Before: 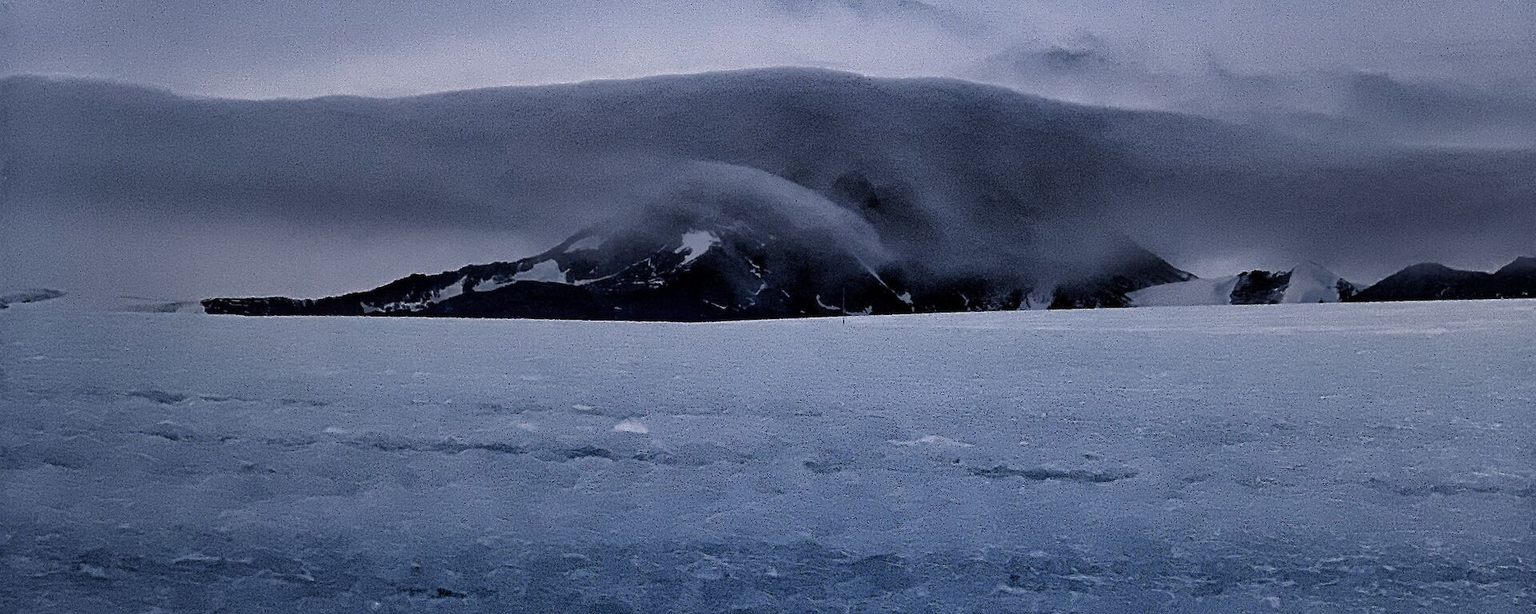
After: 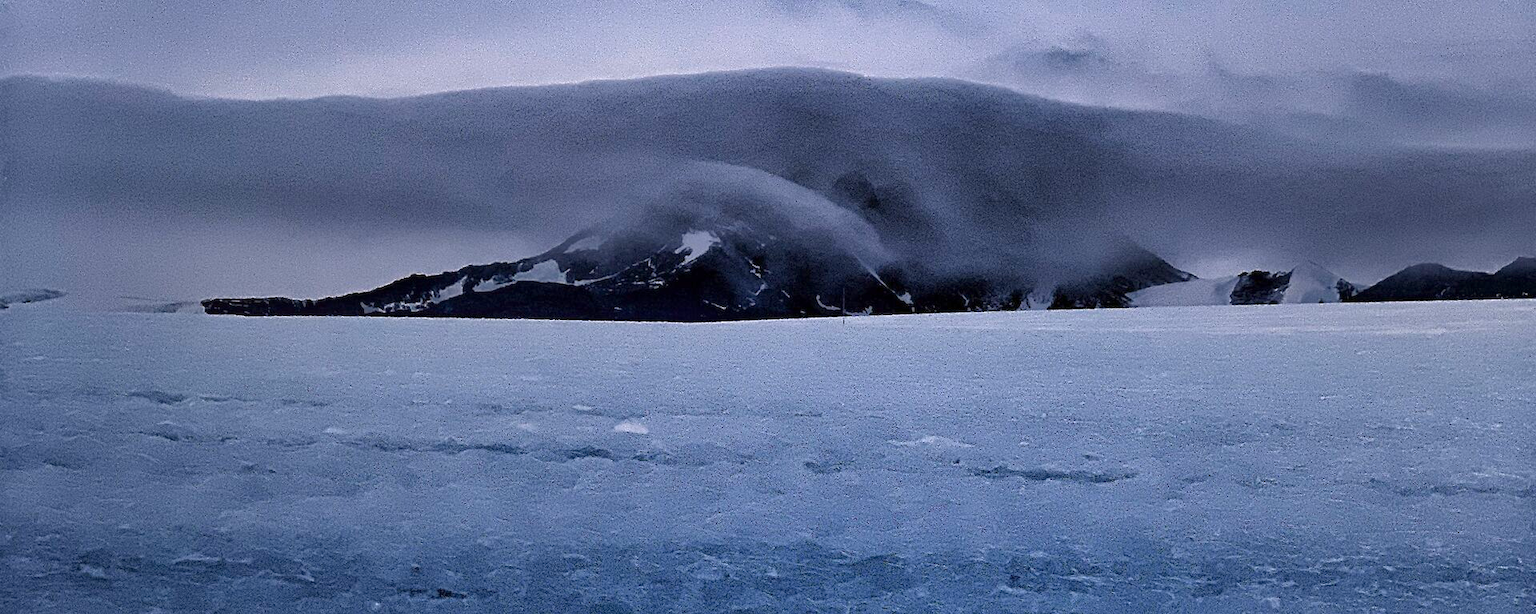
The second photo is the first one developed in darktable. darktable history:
color balance rgb: highlights gain › chroma 0.151%, highlights gain › hue 332.2°, perceptual saturation grading › global saturation 19.882%, perceptual brilliance grading › global brilliance 12.743%, contrast -10.175%
